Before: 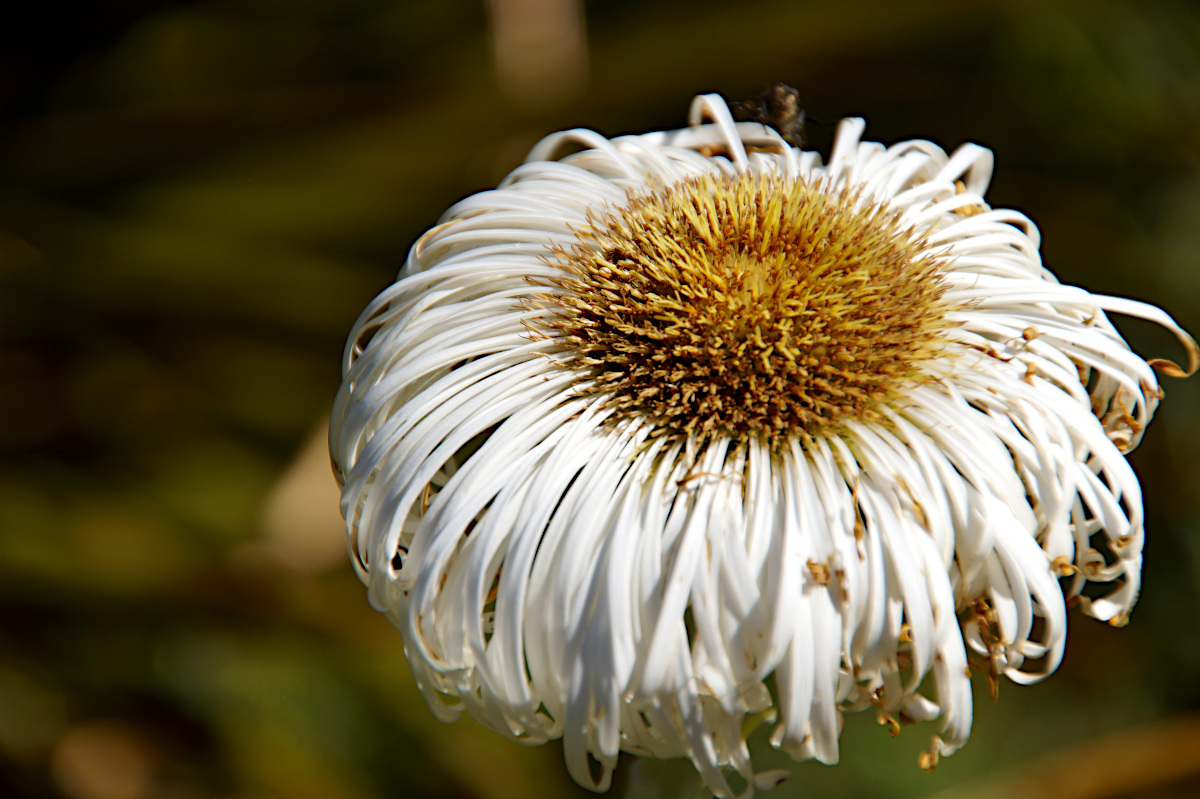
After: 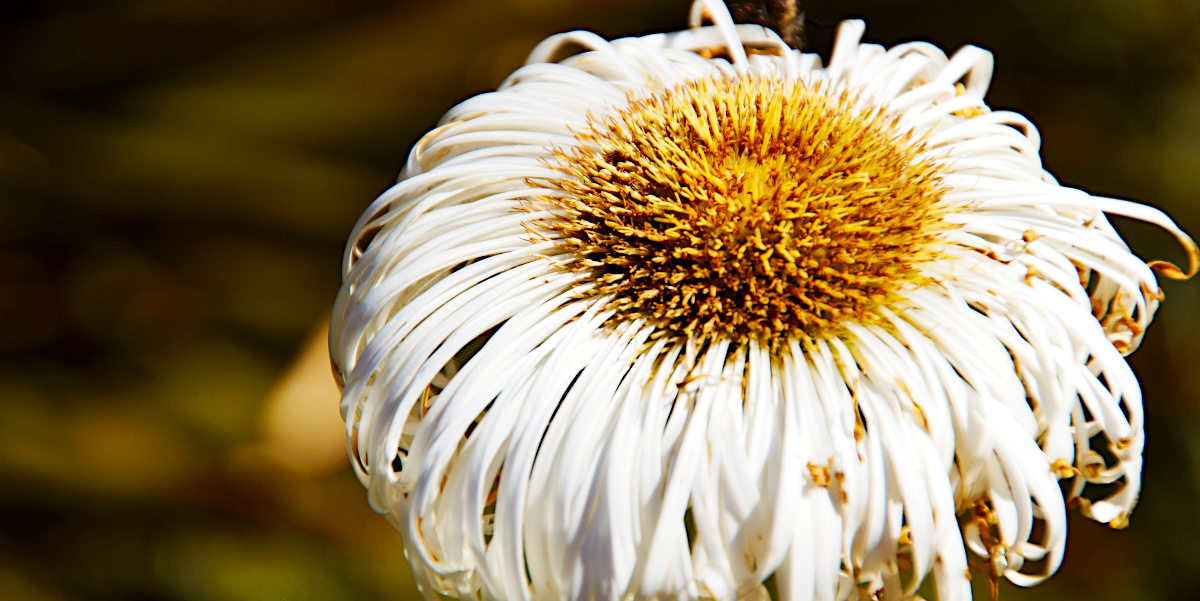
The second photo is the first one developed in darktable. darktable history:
color balance rgb: shadows lift › chroma 4.364%, shadows lift › hue 25.74°, perceptual saturation grading › global saturation -0.075%, perceptual saturation grading › mid-tones 11.145%, global vibrance 20%
tone curve: curves: ch0 [(0, 0) (0.055, 0.057) (0.258, 0.307) (0.434, 0.543) (0.517, 0.657) (0.745, 0.874) (1, 1)]; ch1 [(0, 0) (0.346, 0.307) (0.418, 0.383) (0.46, 0.439) (0.482, 0.493) (0.502, 0.497) (0.517, 0.506) (0.55, 0.561) (0.588, 0.61) (0.646, 0.688) (1, 1)]; ch2 [(0, 0) (0.346, 0.34) (0.431, 0.45) (0.485, 0.499) (0.5, 0.503) (0.527, 0.508) (0.545, 0.562) (0.679, 0.706) (1, 1)], preserve colors none
crop and rotate: top 12.294%, bottom 12.362%
